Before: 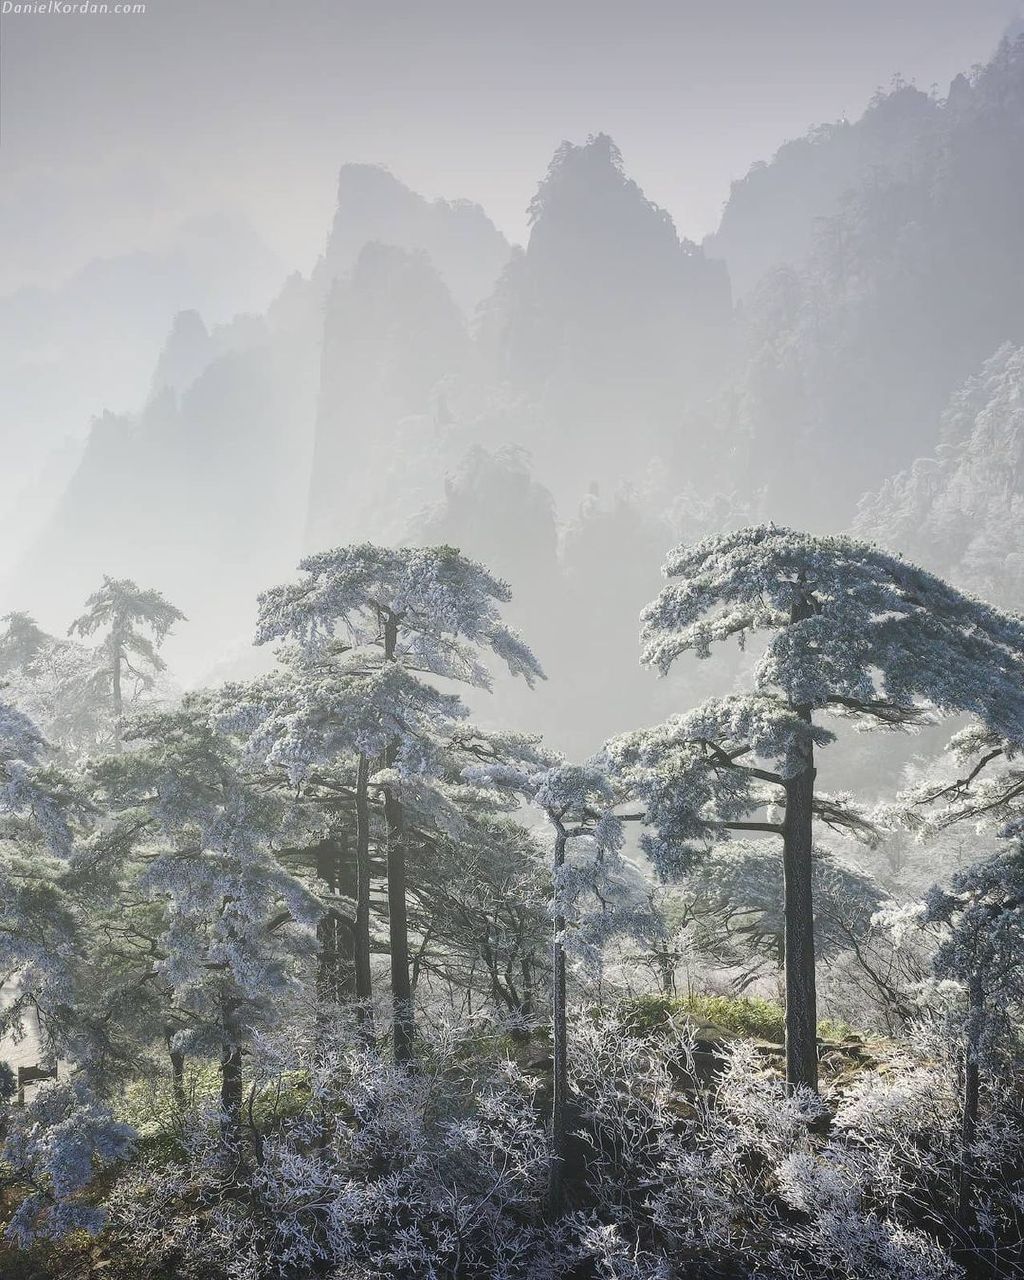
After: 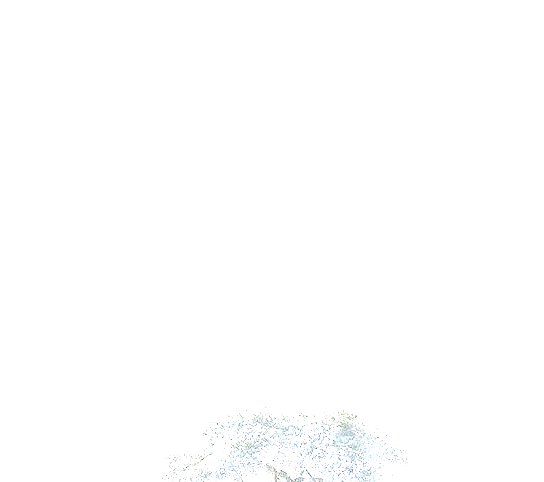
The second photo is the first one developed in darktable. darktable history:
crop: left 10.12%, top 10.6%, right 36.657%, bottom 51.682%
exposure: exposure 2.285 EV, compensate highlight preservation false
color balance rgb: perceptual saturation grading › global saturation 0.441%
